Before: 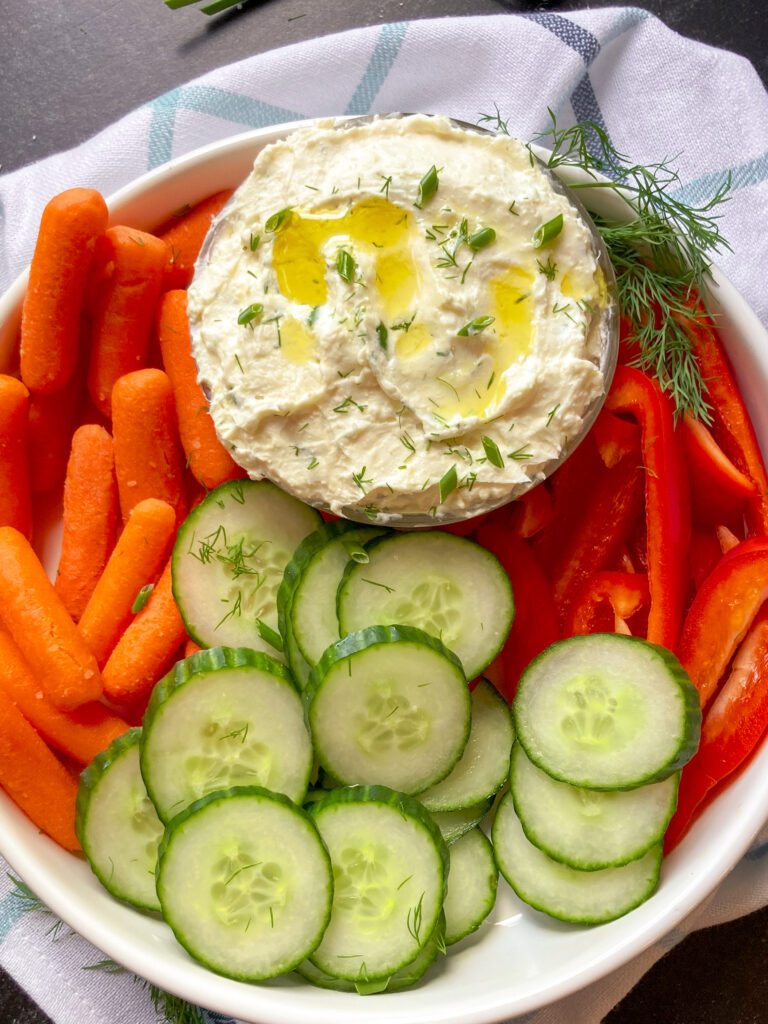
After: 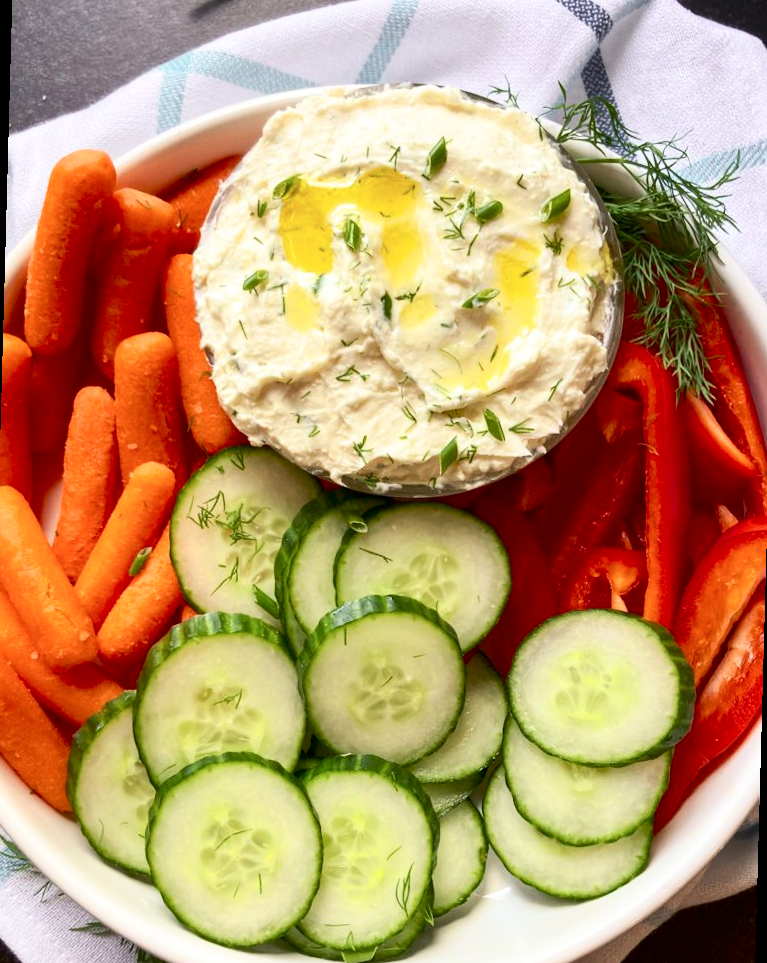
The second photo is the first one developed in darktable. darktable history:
rotate and perspective: rotation 1.57°, crop left 0.018, crop right 0.982, crop top 0.039, crop bottom 0.961
contrast brightness saturation: contrast 0.28
